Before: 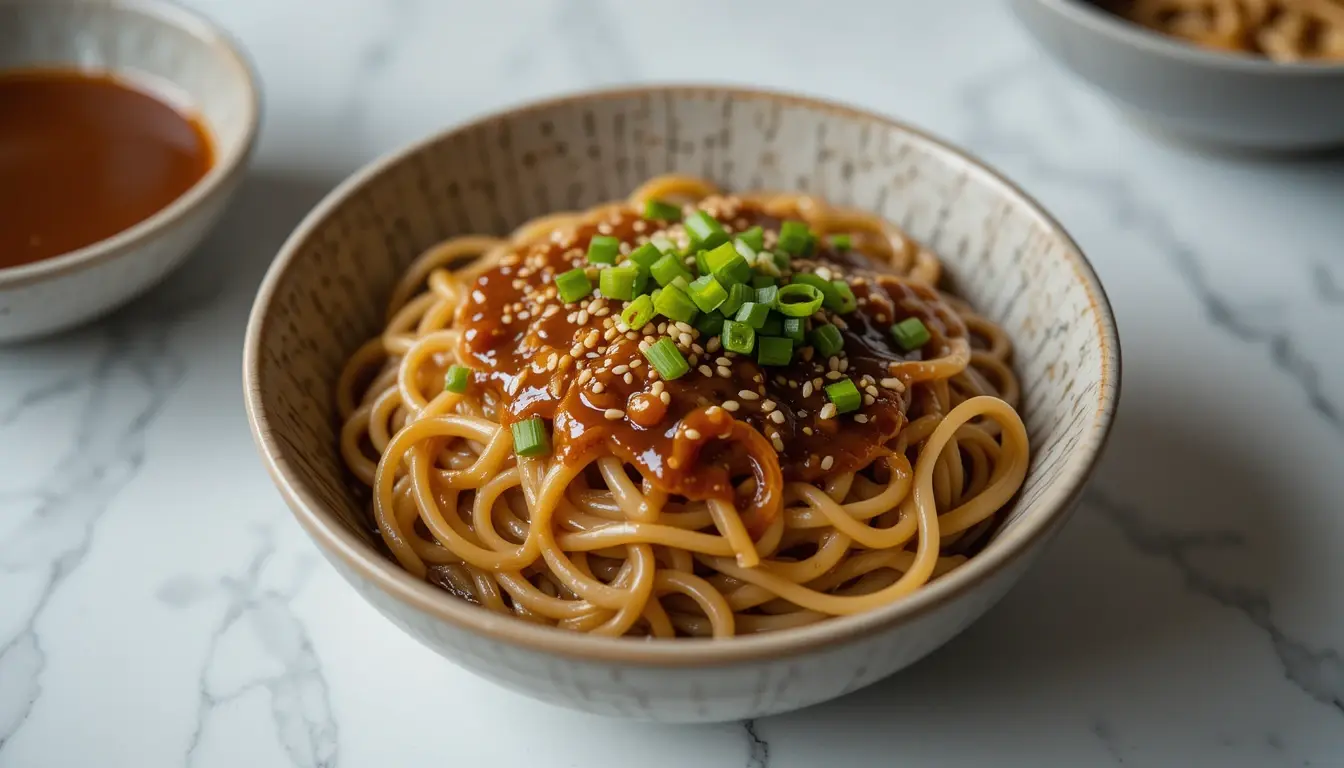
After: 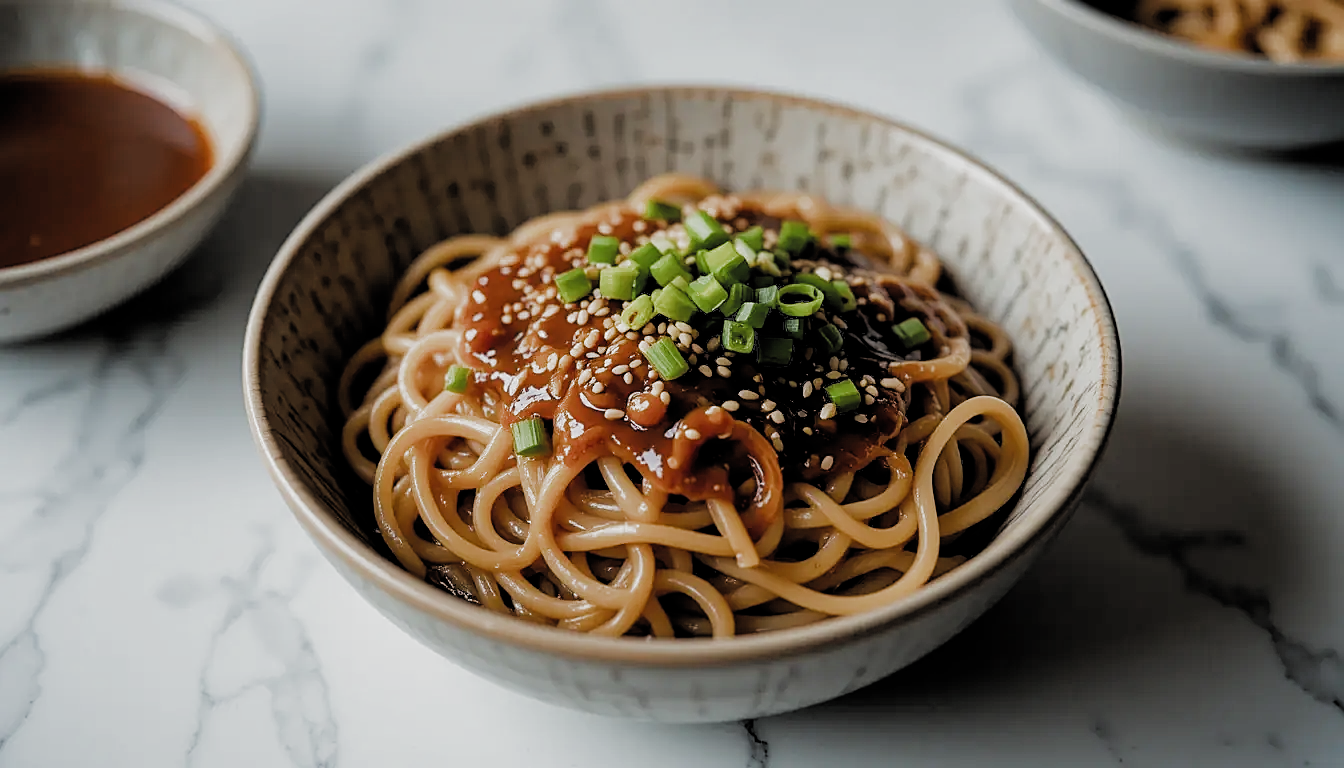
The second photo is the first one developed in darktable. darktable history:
filmic rgb: black relative exposure -3.7 EV, white relative exposure 2.79 EV, dynamic range scaling -5.99%, hardness 3.03, add noise in highlights 0, preserve chrominance max RGB, color science v3 (2019), use custom middle-gray values true, contrast in highlights soft
sharpen: on, module defaults
